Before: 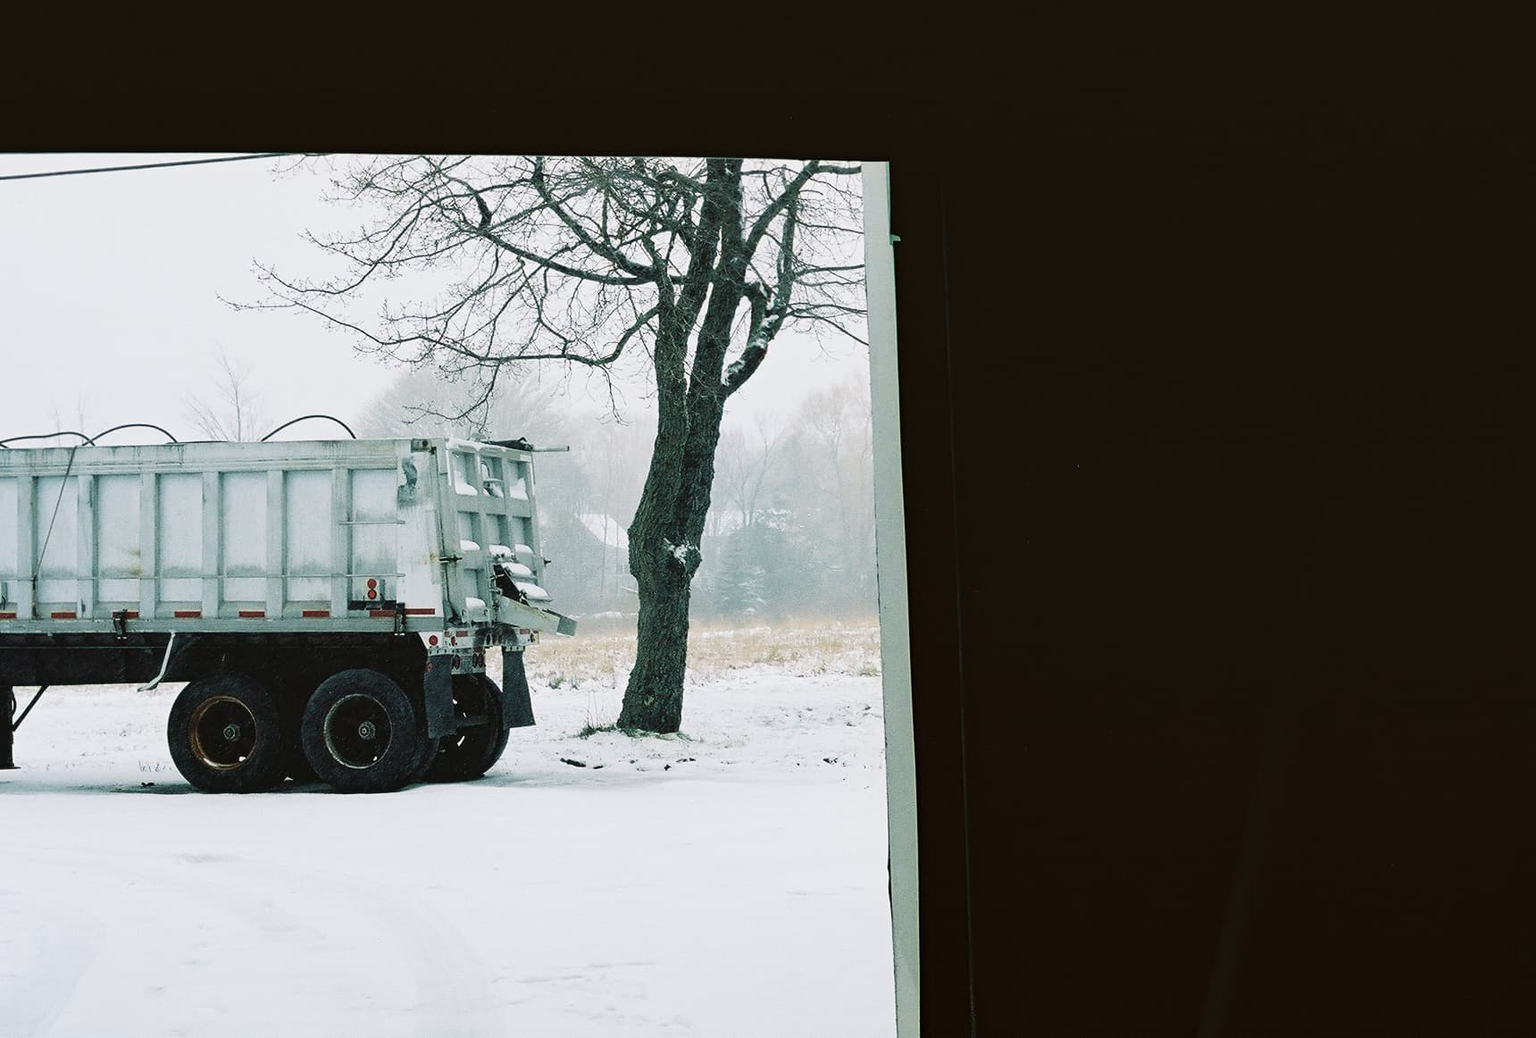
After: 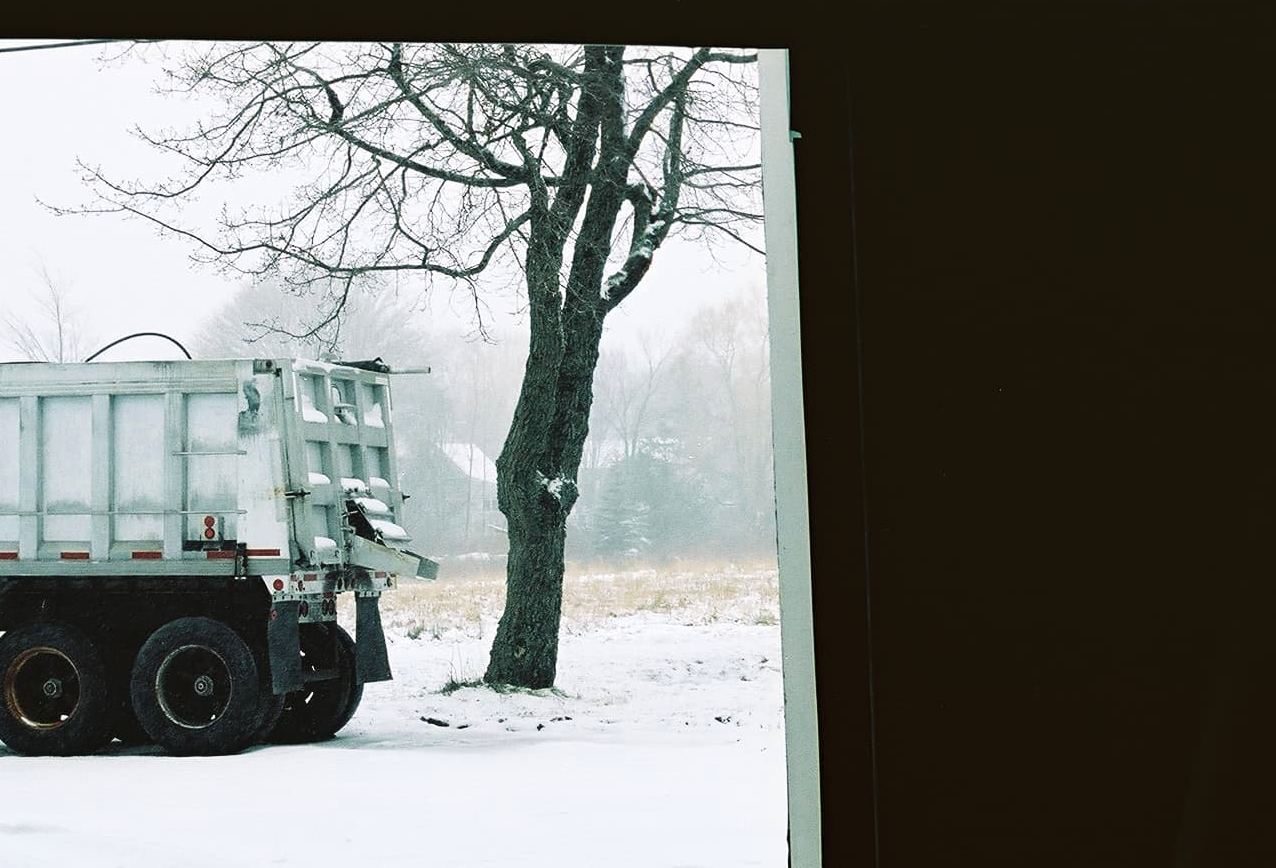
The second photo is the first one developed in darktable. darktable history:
color zones: curves: ch0 [(0, 0.5) (0.143, 0.5) (0.286, 0.5) (0.429, 0.5) (0.62, 0.489) (0.714, 0.445) (0.844, 0.496) (1, 0.5)]; ch1 [(0, 0.5) (0.143, 0.5) (0.286, 0.5) (0.429, 0.5) (0.571, 0.5) (0.714, 0.523) (0.857, 0.5) (1, 0.5)], mix 31.97%
exposure: exposure 0.201 EV, compensate highlight preservation false
crop and rotate: left 12.057%, top 11.365%, right 13.736%, bottom 13.864%
